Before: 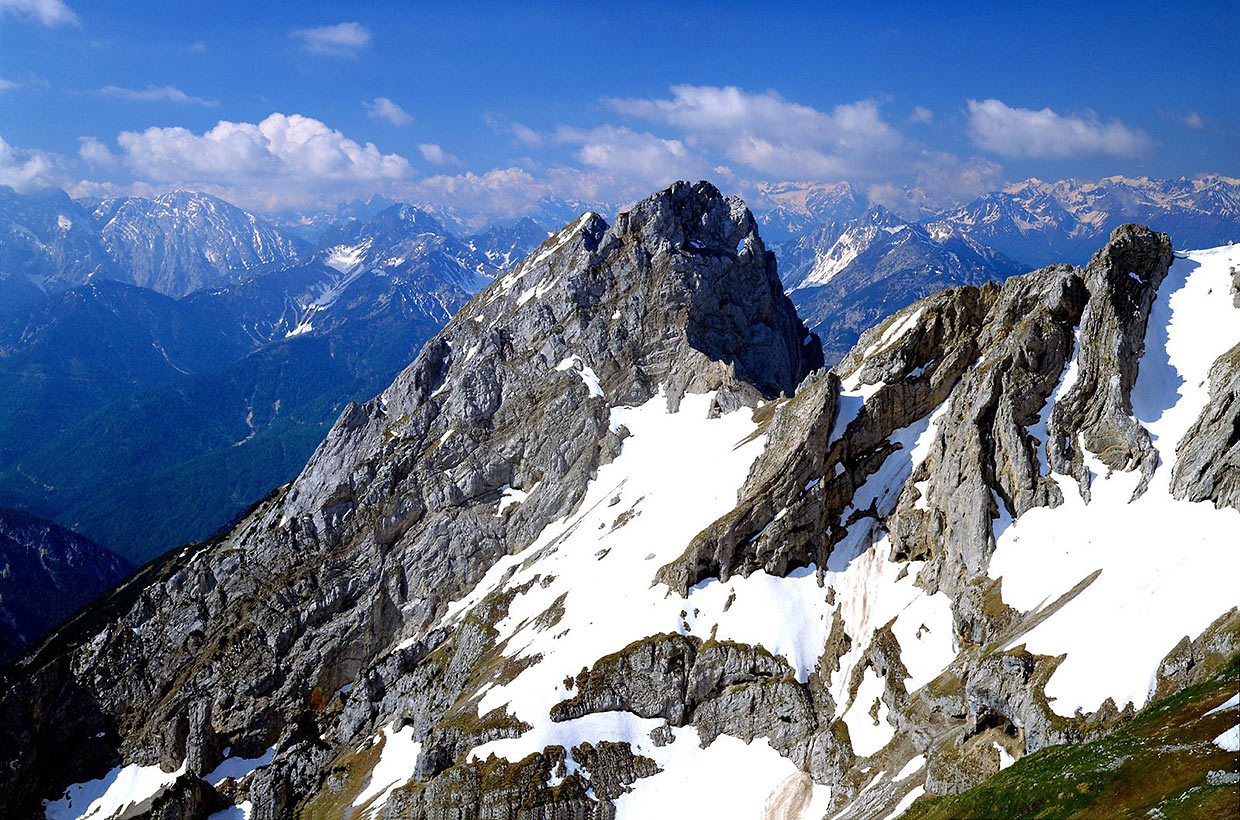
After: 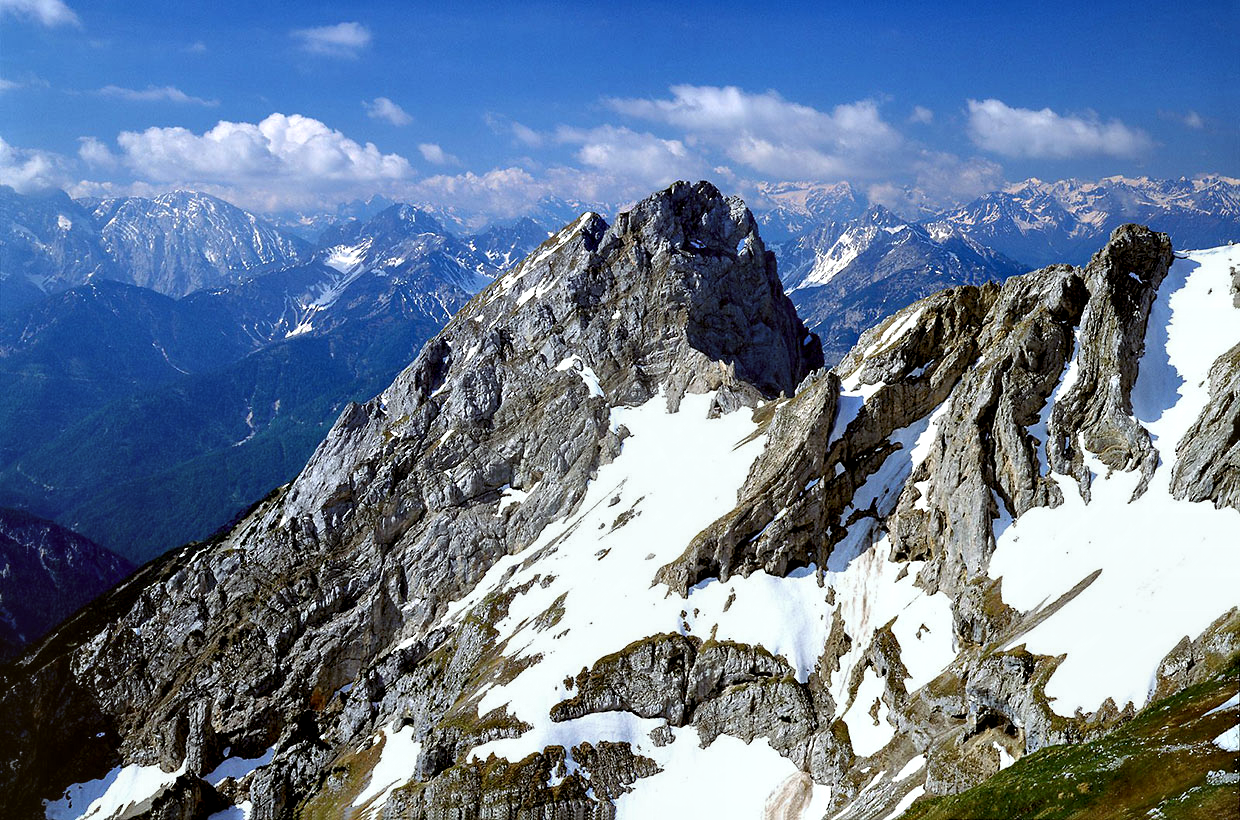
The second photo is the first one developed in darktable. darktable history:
contrast equalizer: y [[0.586, 0.584, 0.576, 0.565, 0.552, 0.539], [0.5 ×6], [0.97, 0.959, 0.919, 0.859, 0.789, 0.717], [0 ×6], [0 ×6]]
color balance: lift [1.004, 1.002, 1.002, 0.998], gamma [1, 1.007, 1.002, 0.993], gain [1, 0.977, 1.013, 1.023], contrast -3.64%
